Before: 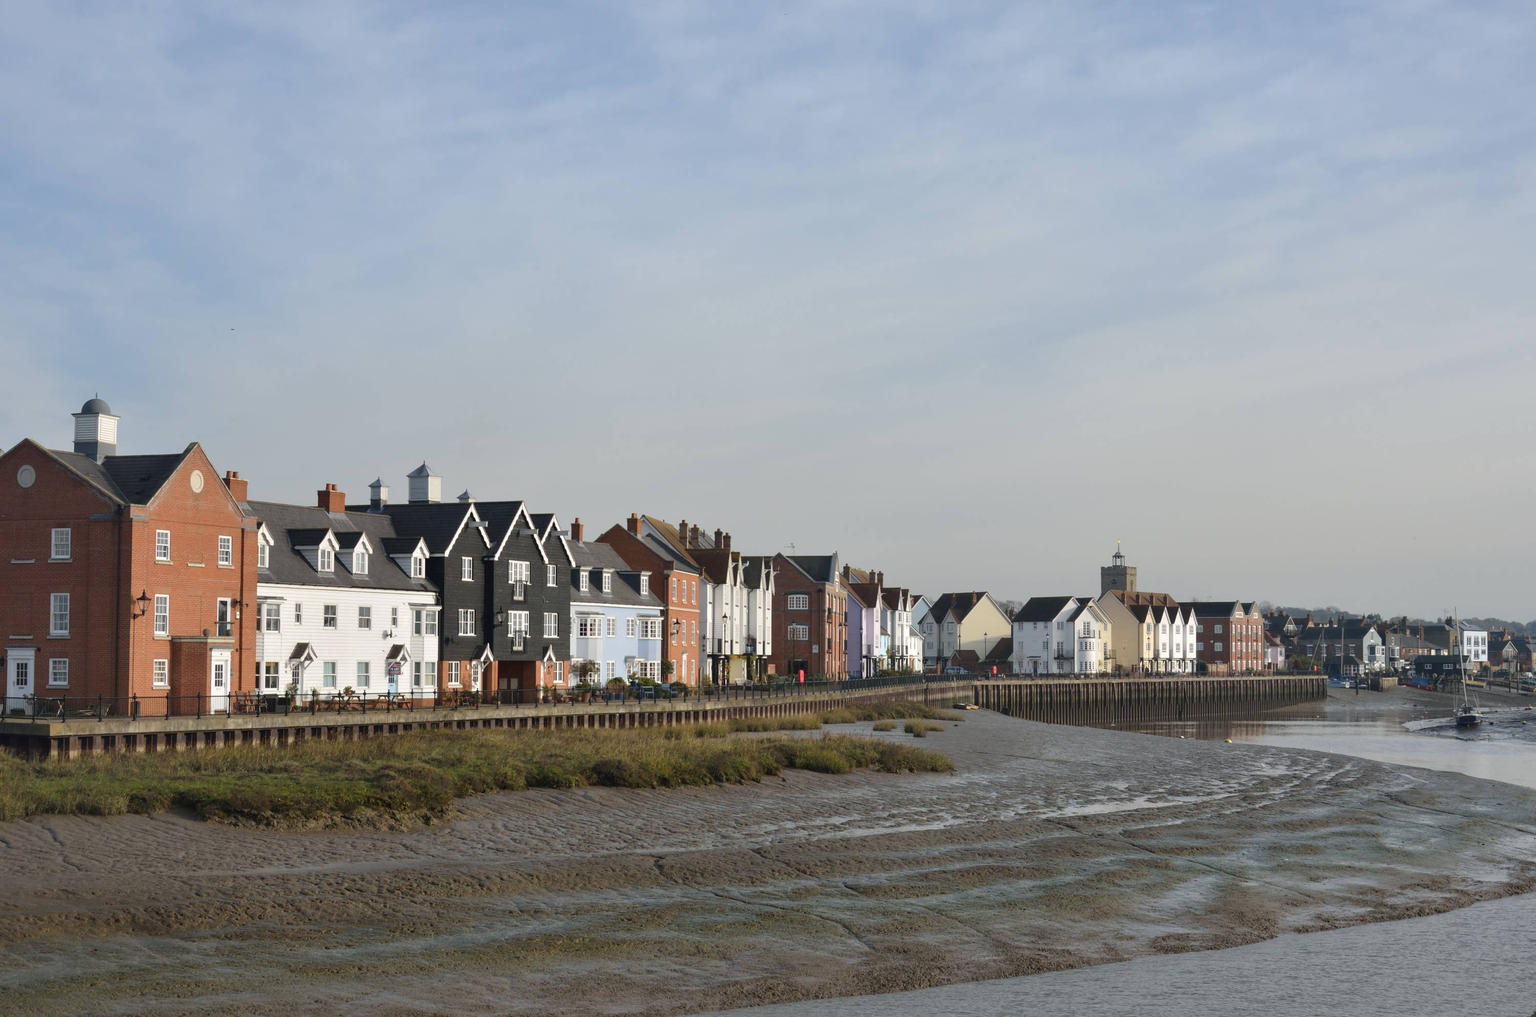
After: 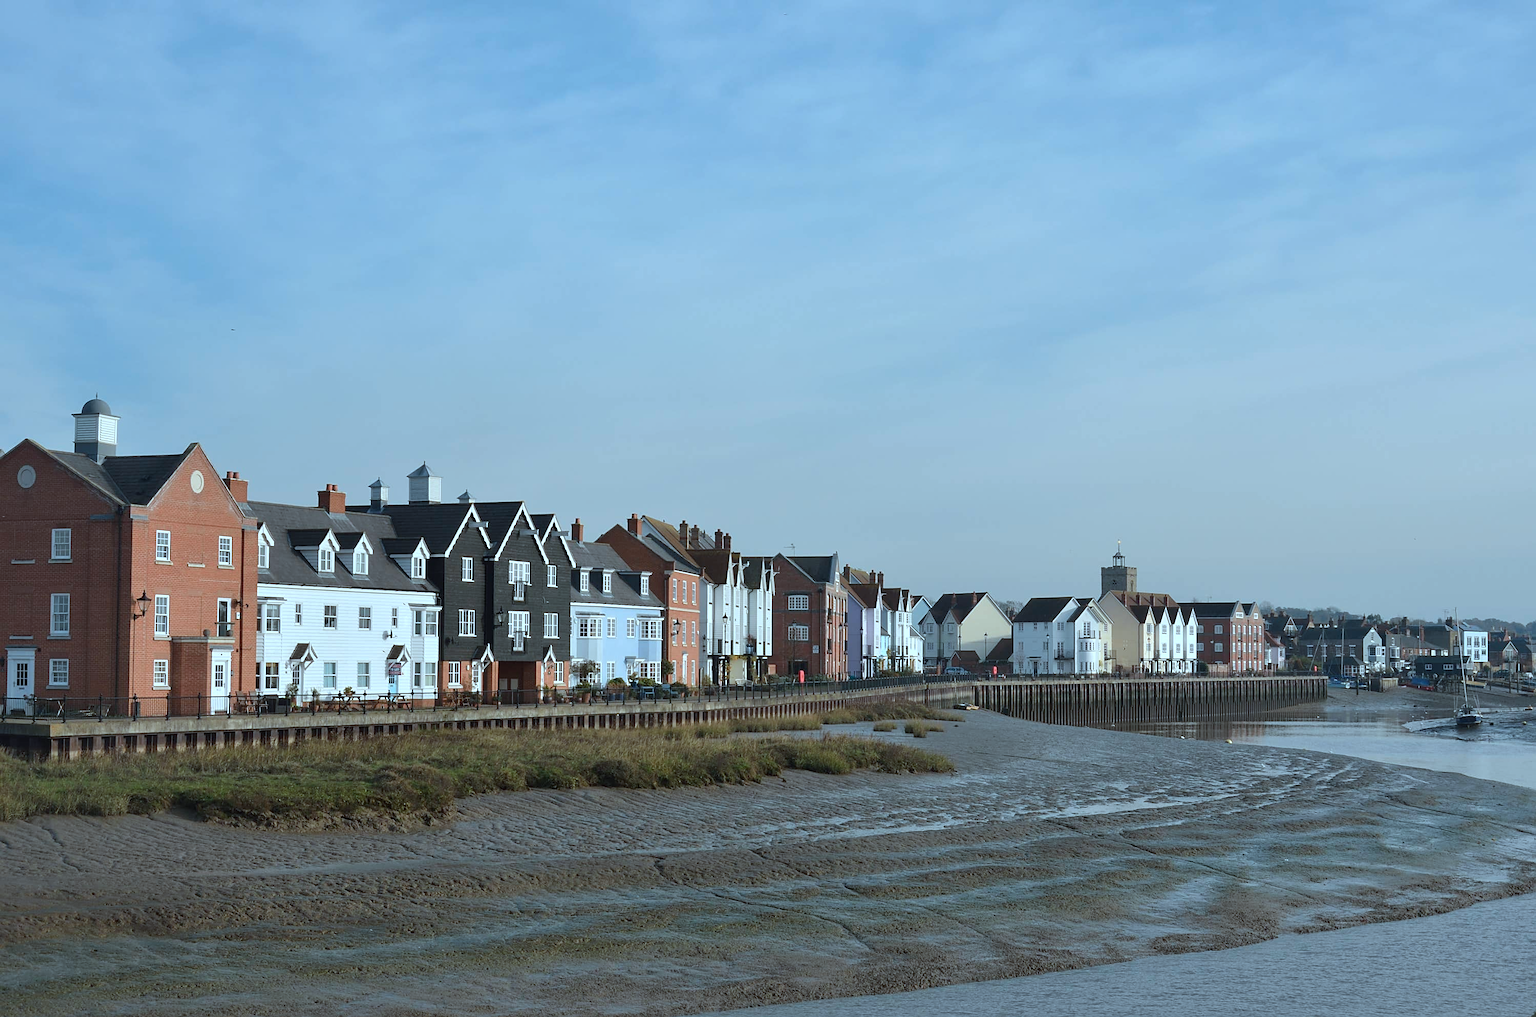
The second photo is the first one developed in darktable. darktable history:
color correction: highlights a* -10.57, highlights b* -18.74
sharpen: on, module defaults
